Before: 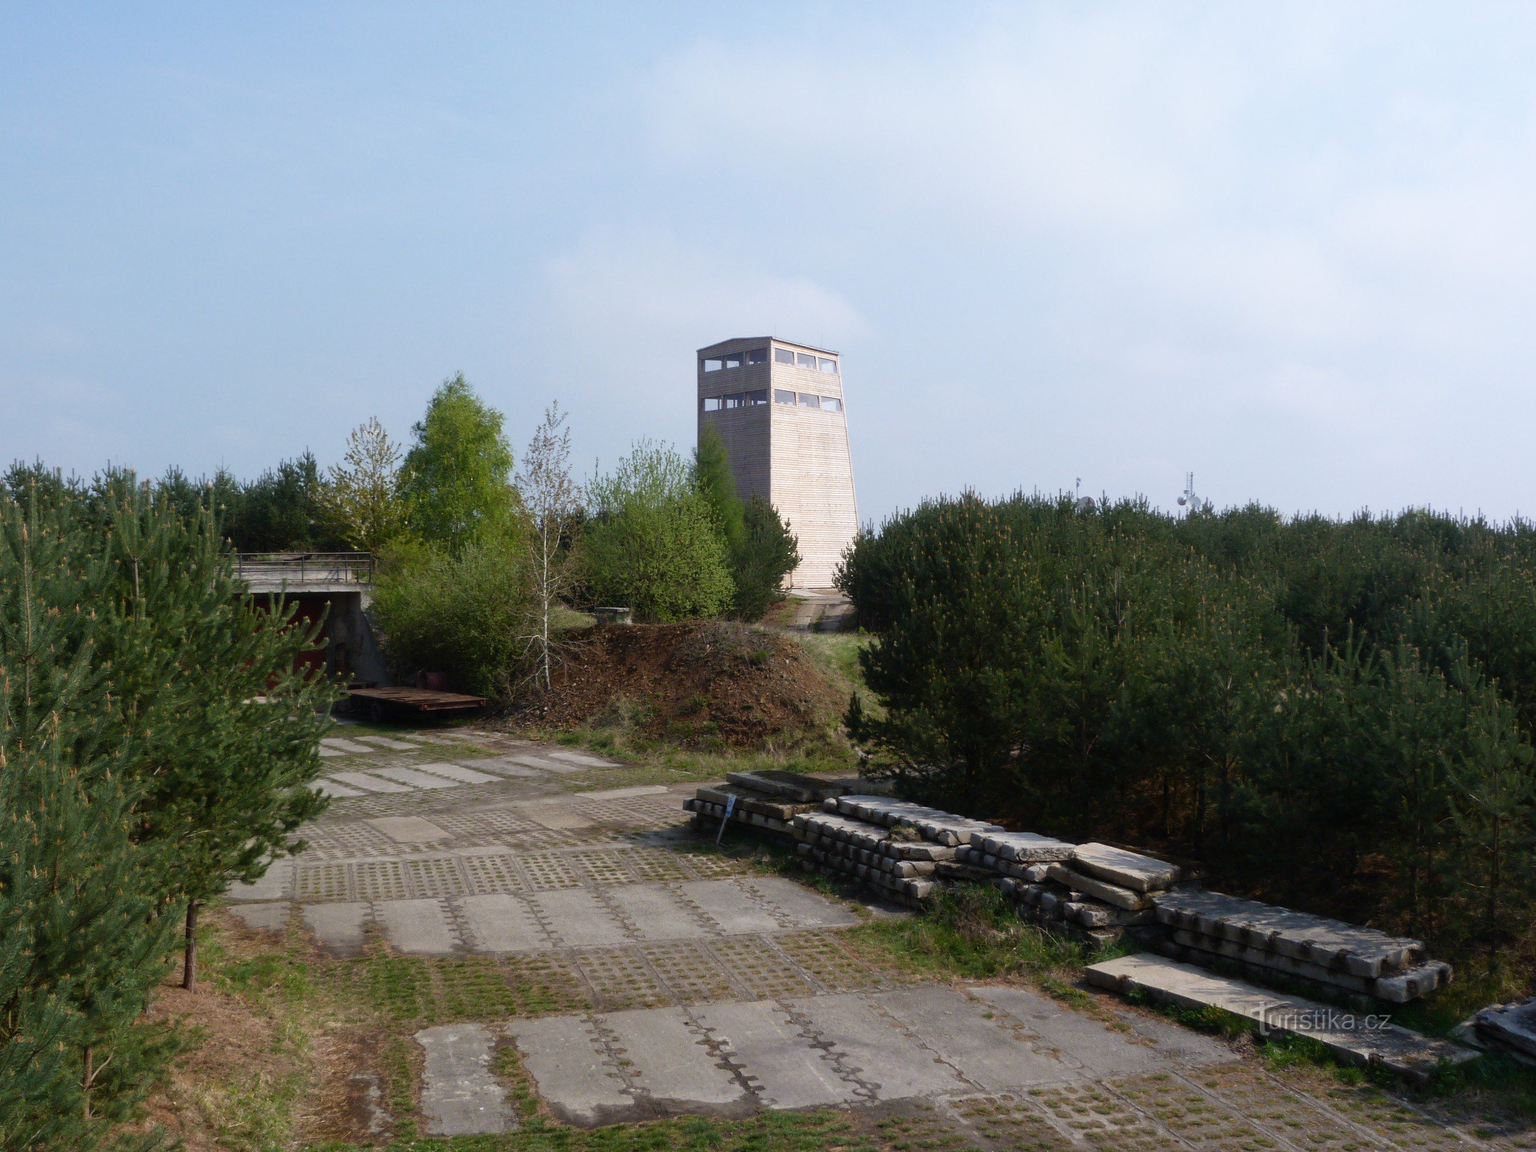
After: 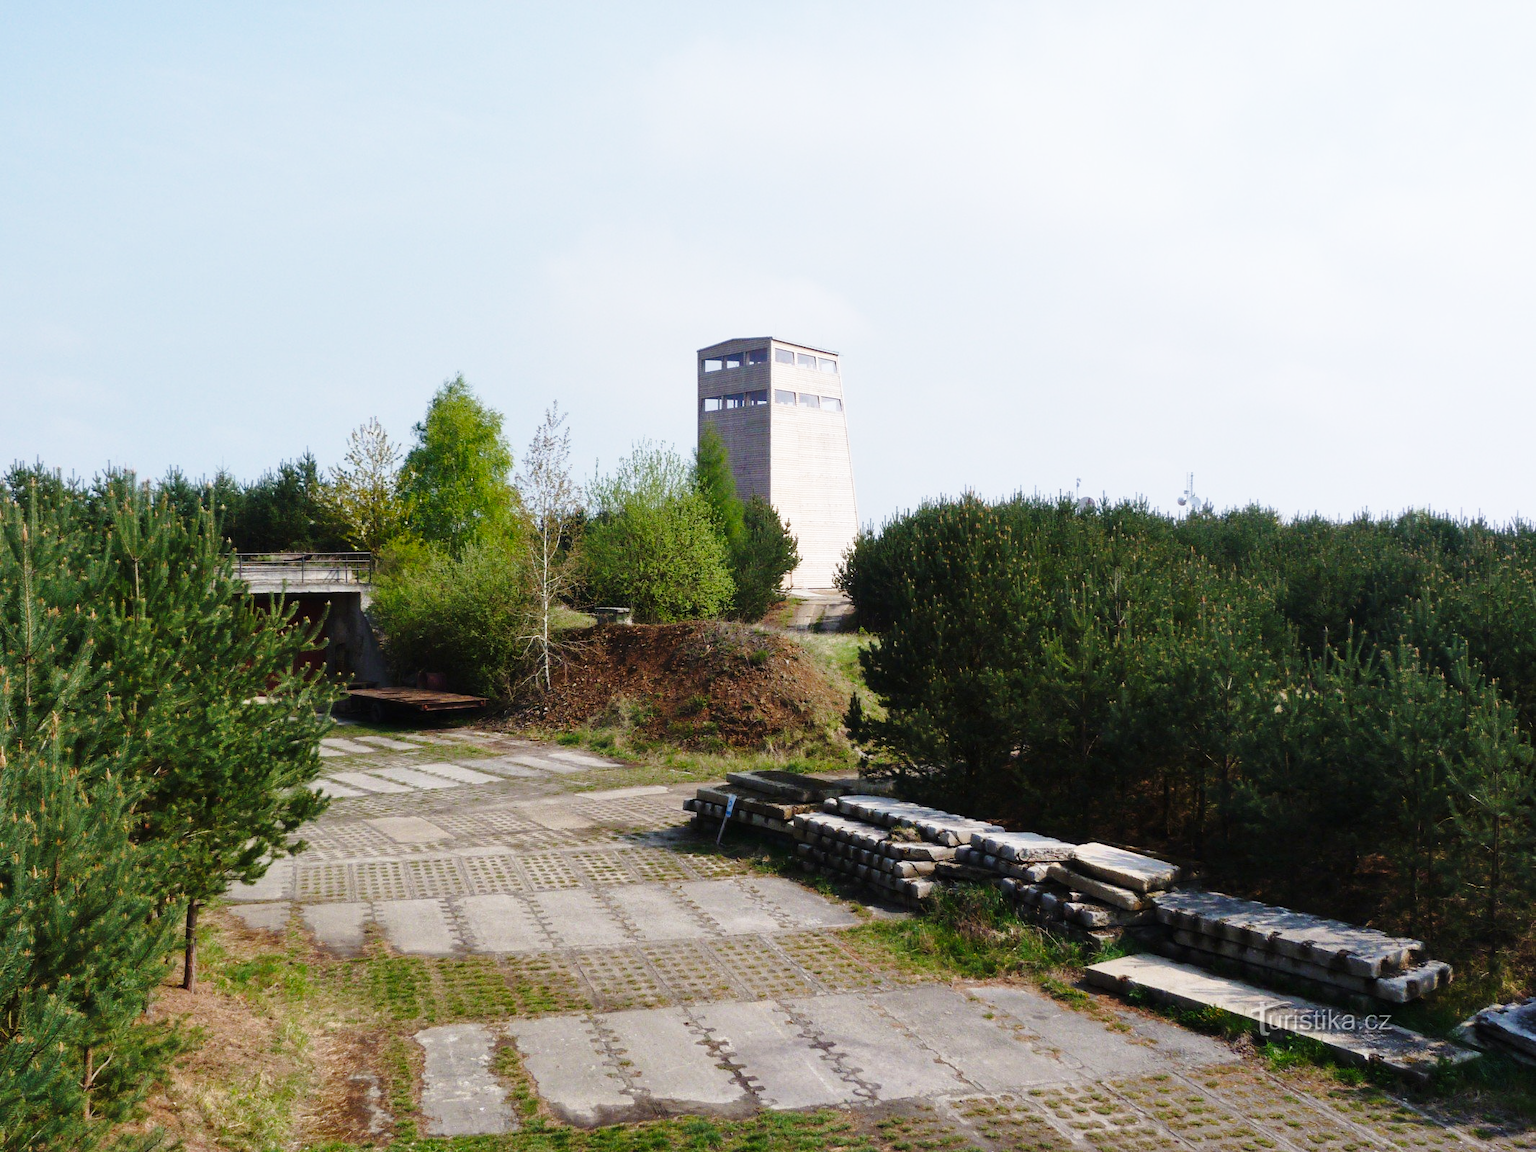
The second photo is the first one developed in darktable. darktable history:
shadows and highlights: shadows 36.24, highlights -28.2, soften with gaussian
base curve: curves: ch0 [(0, 0) (0.028, 0.03) (0.121, 0.232) (0.46, 0.748) (0.859, 0.968) (1, 1)], preserve colors none
